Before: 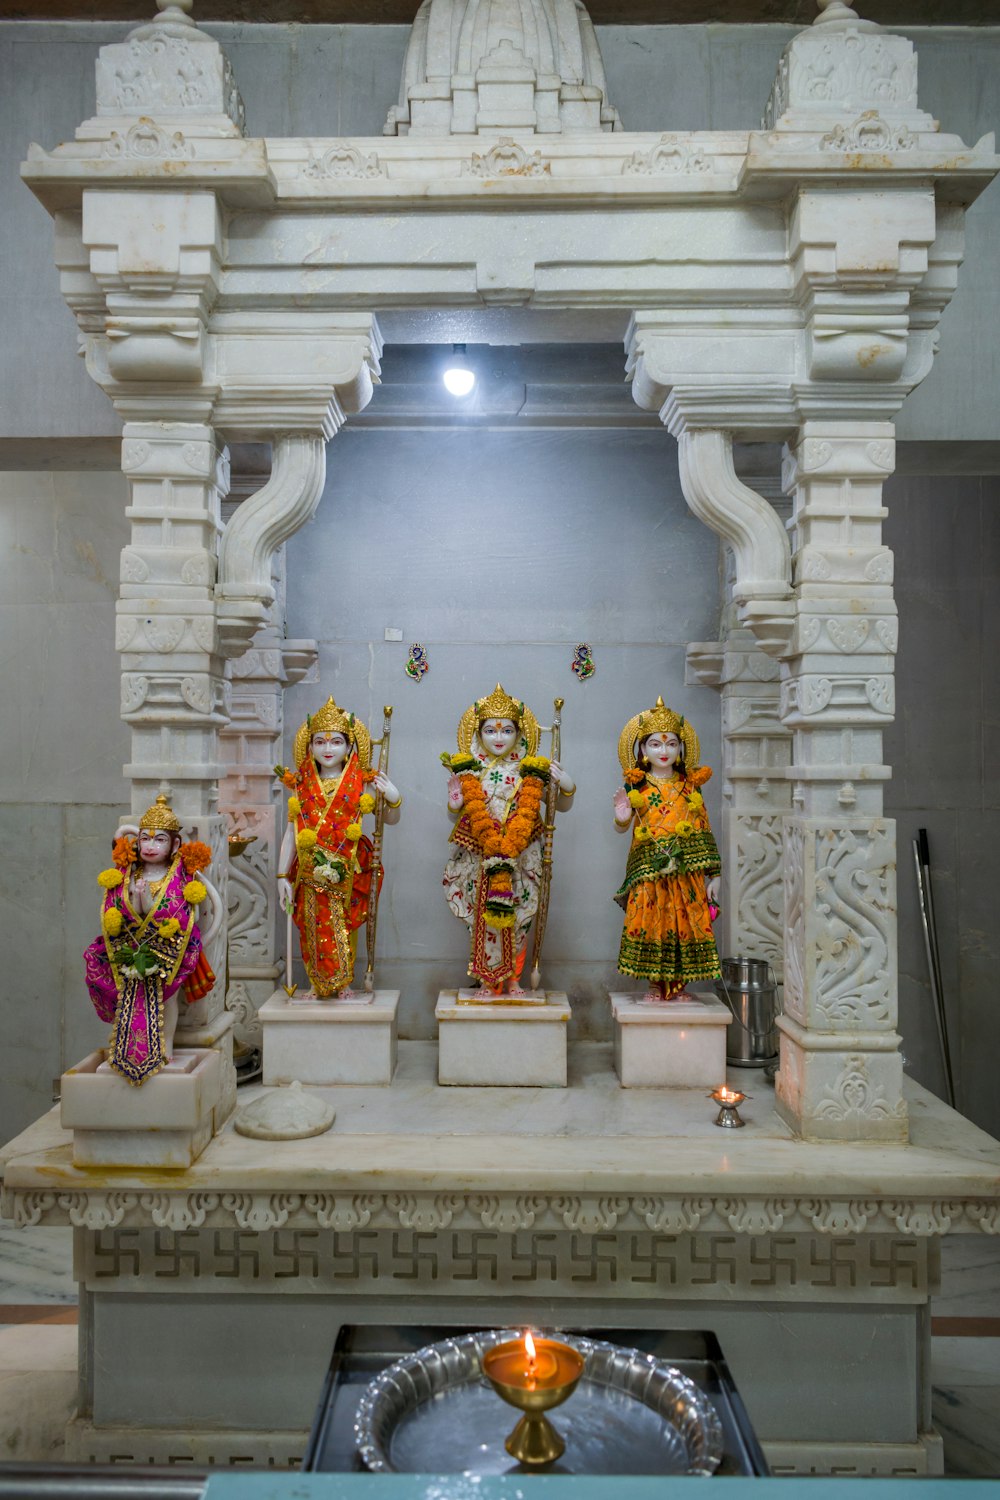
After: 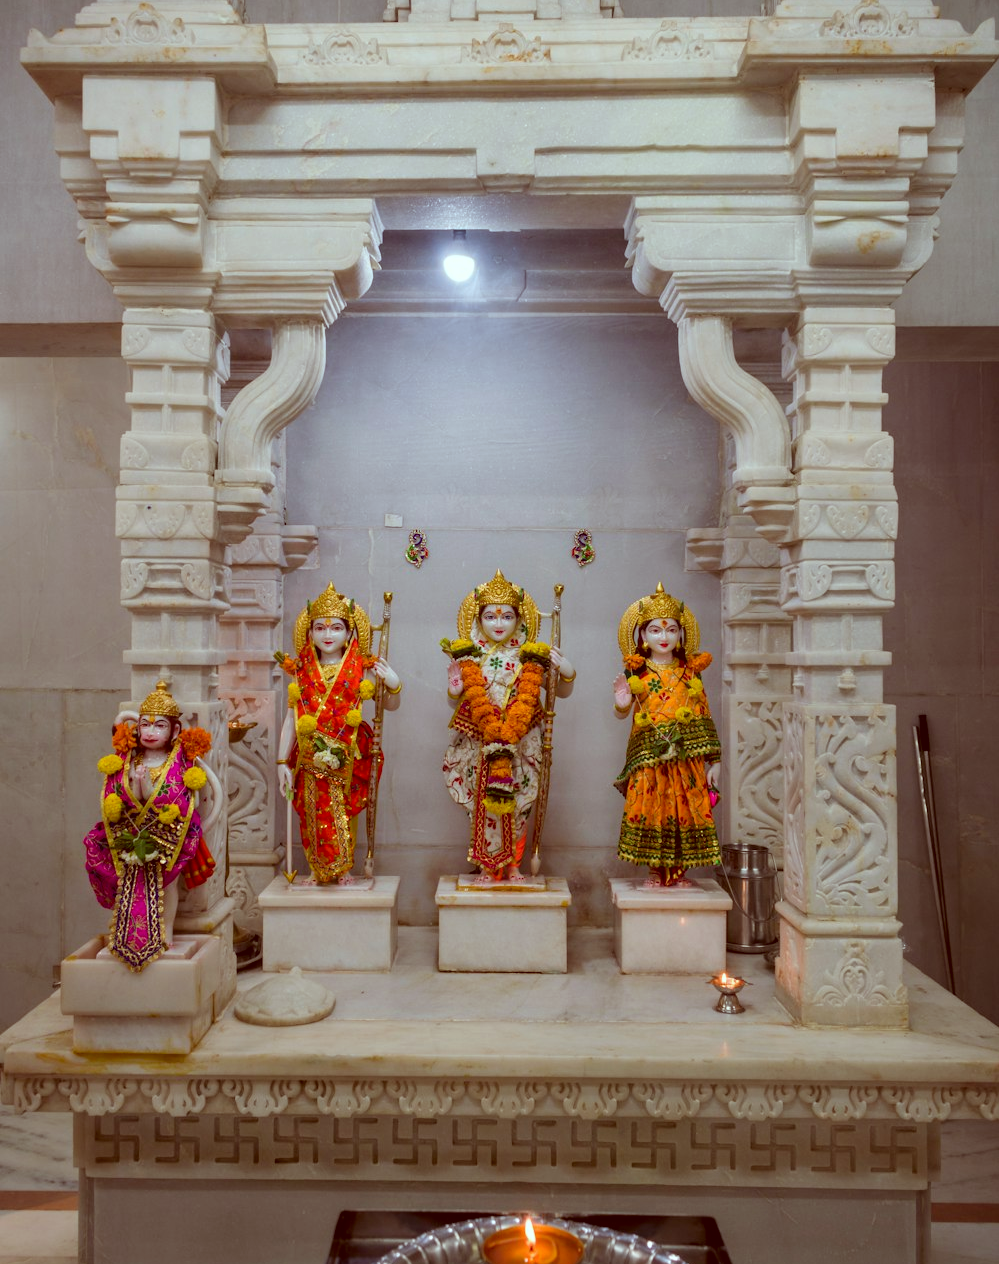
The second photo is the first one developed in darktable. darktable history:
color balance rgb: on, module defaults
color correction: highlights a* -7.23, highlights b* -0.161, shadows a* 20.08, shadows b* 11.73
crop: top 7.625%, bottom 8.027%
